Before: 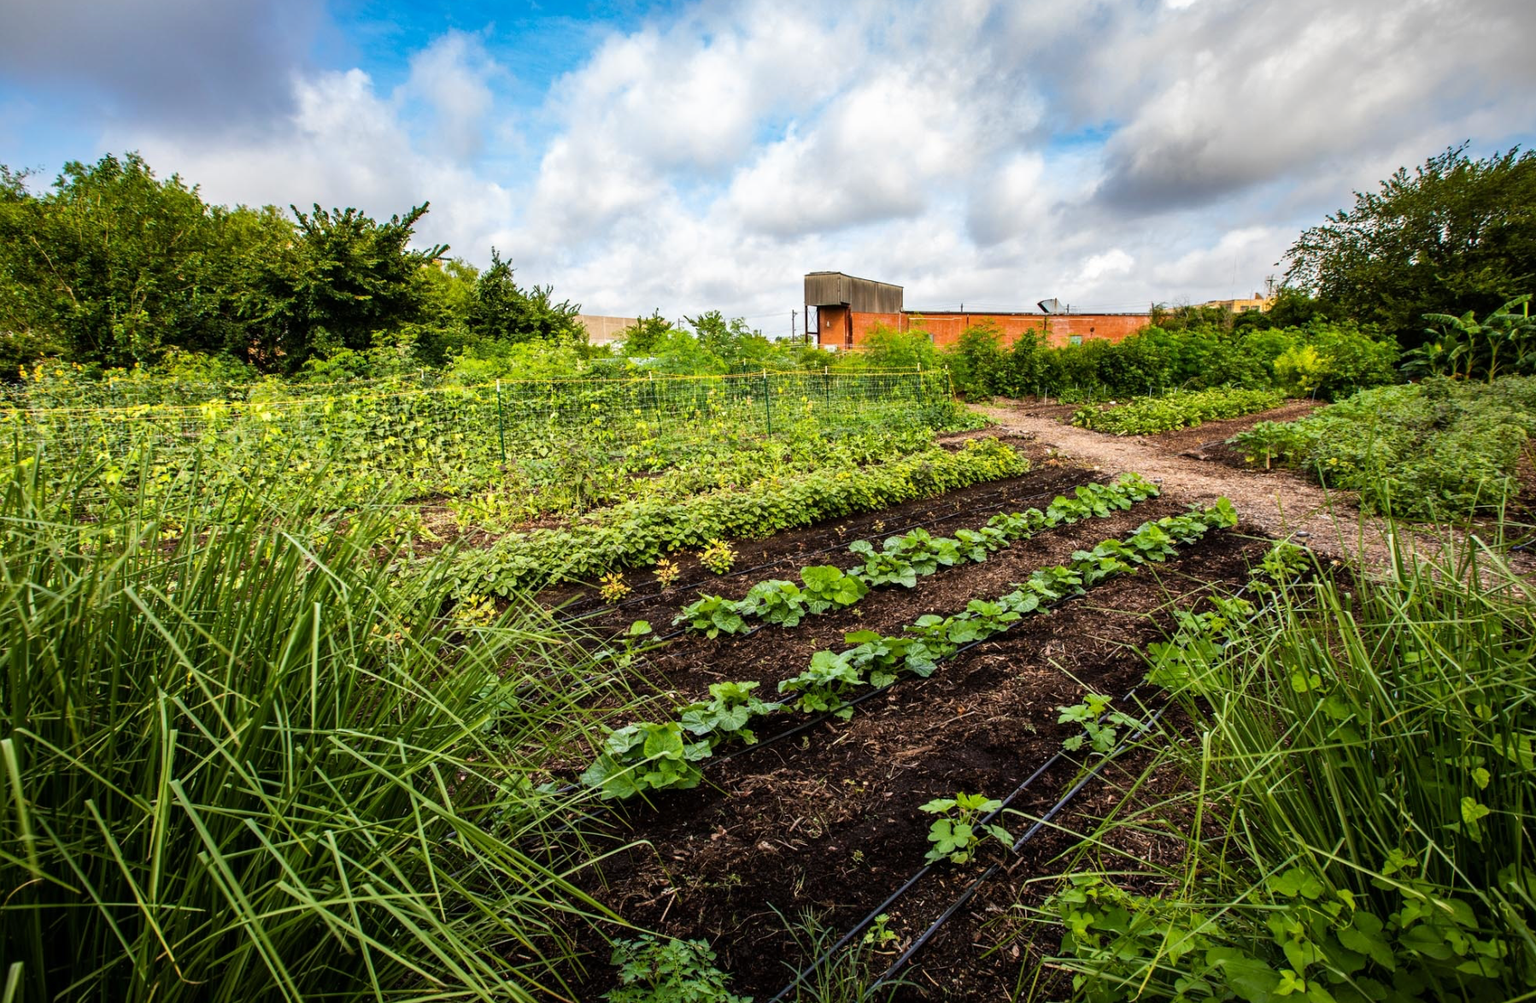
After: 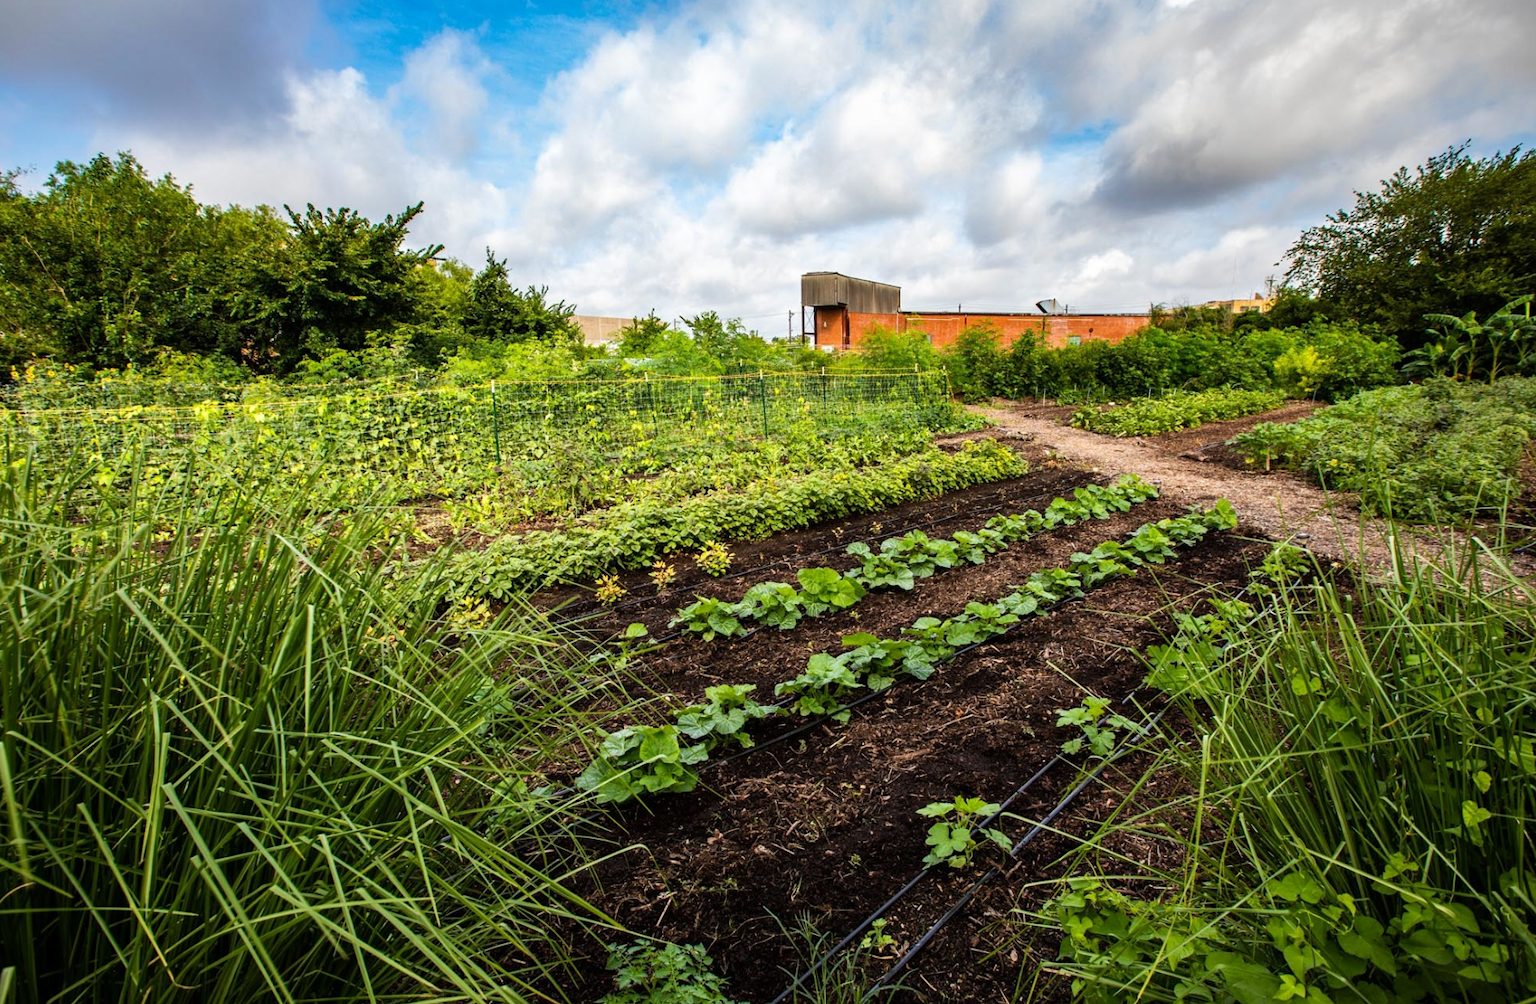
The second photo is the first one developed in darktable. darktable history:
crop and rotate: left 0.614%, top 0.179%, bottom 0.309%
tone equalizer: on, module defaults
